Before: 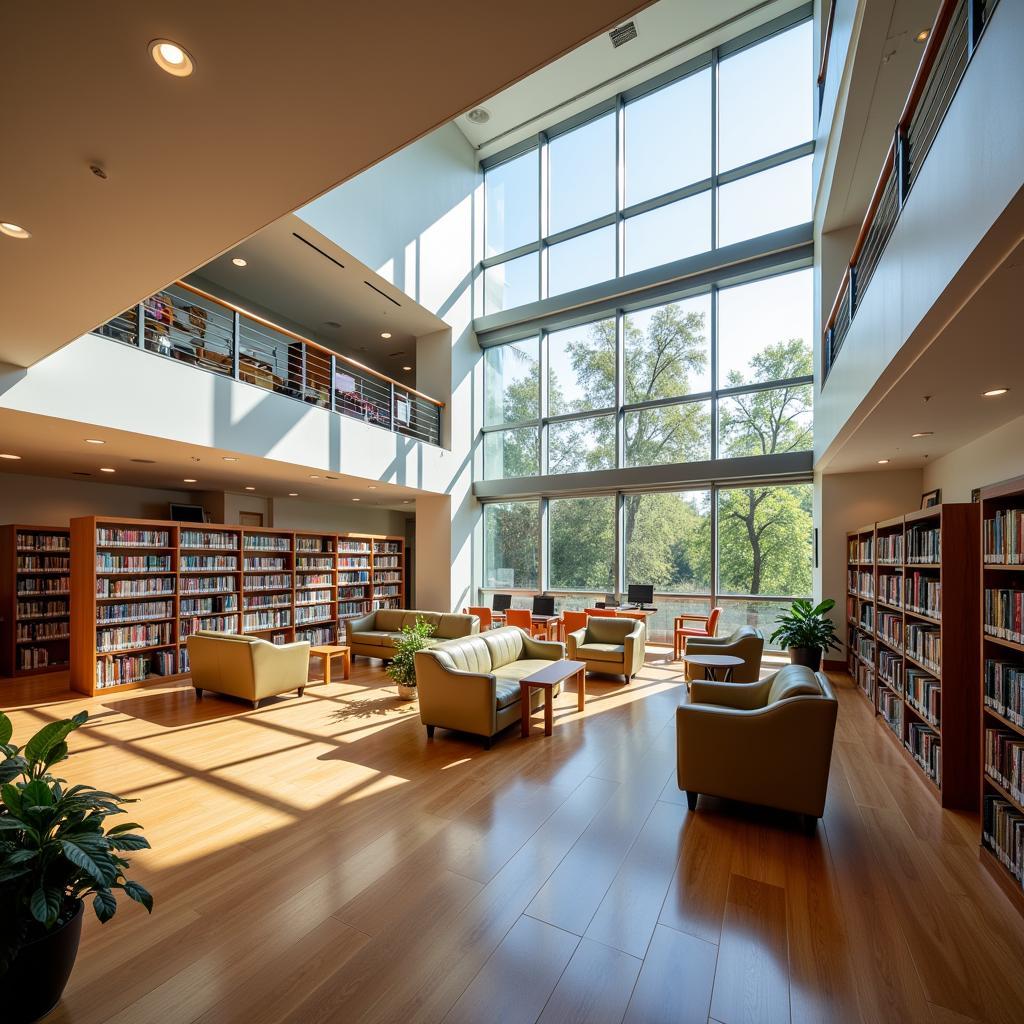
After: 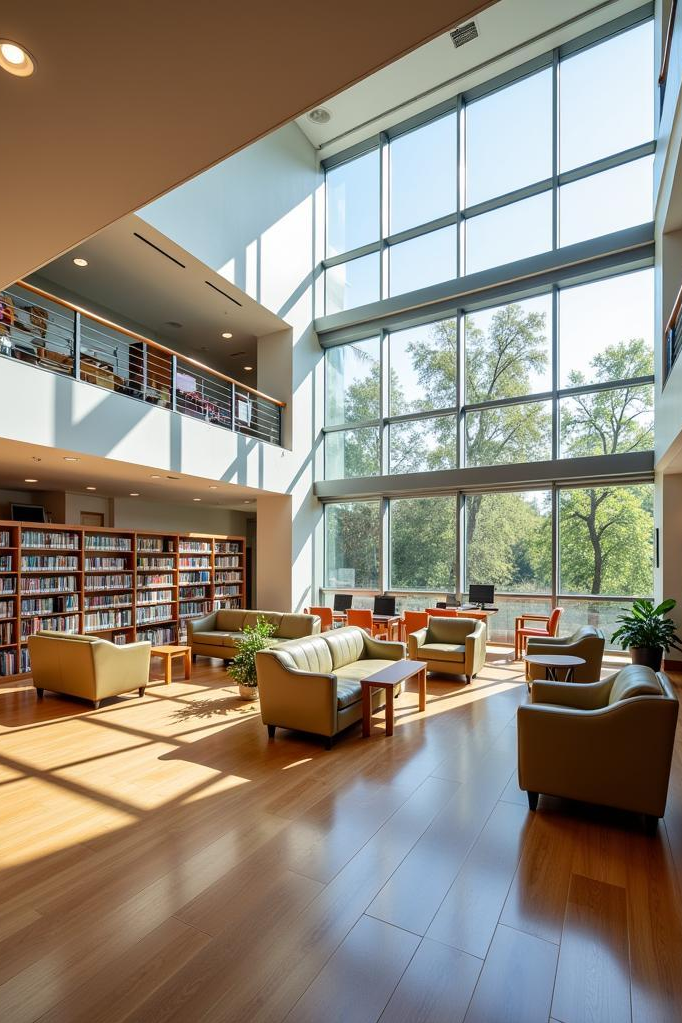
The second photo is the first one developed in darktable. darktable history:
crop and rotate: left 15.563%, right 17.792%
